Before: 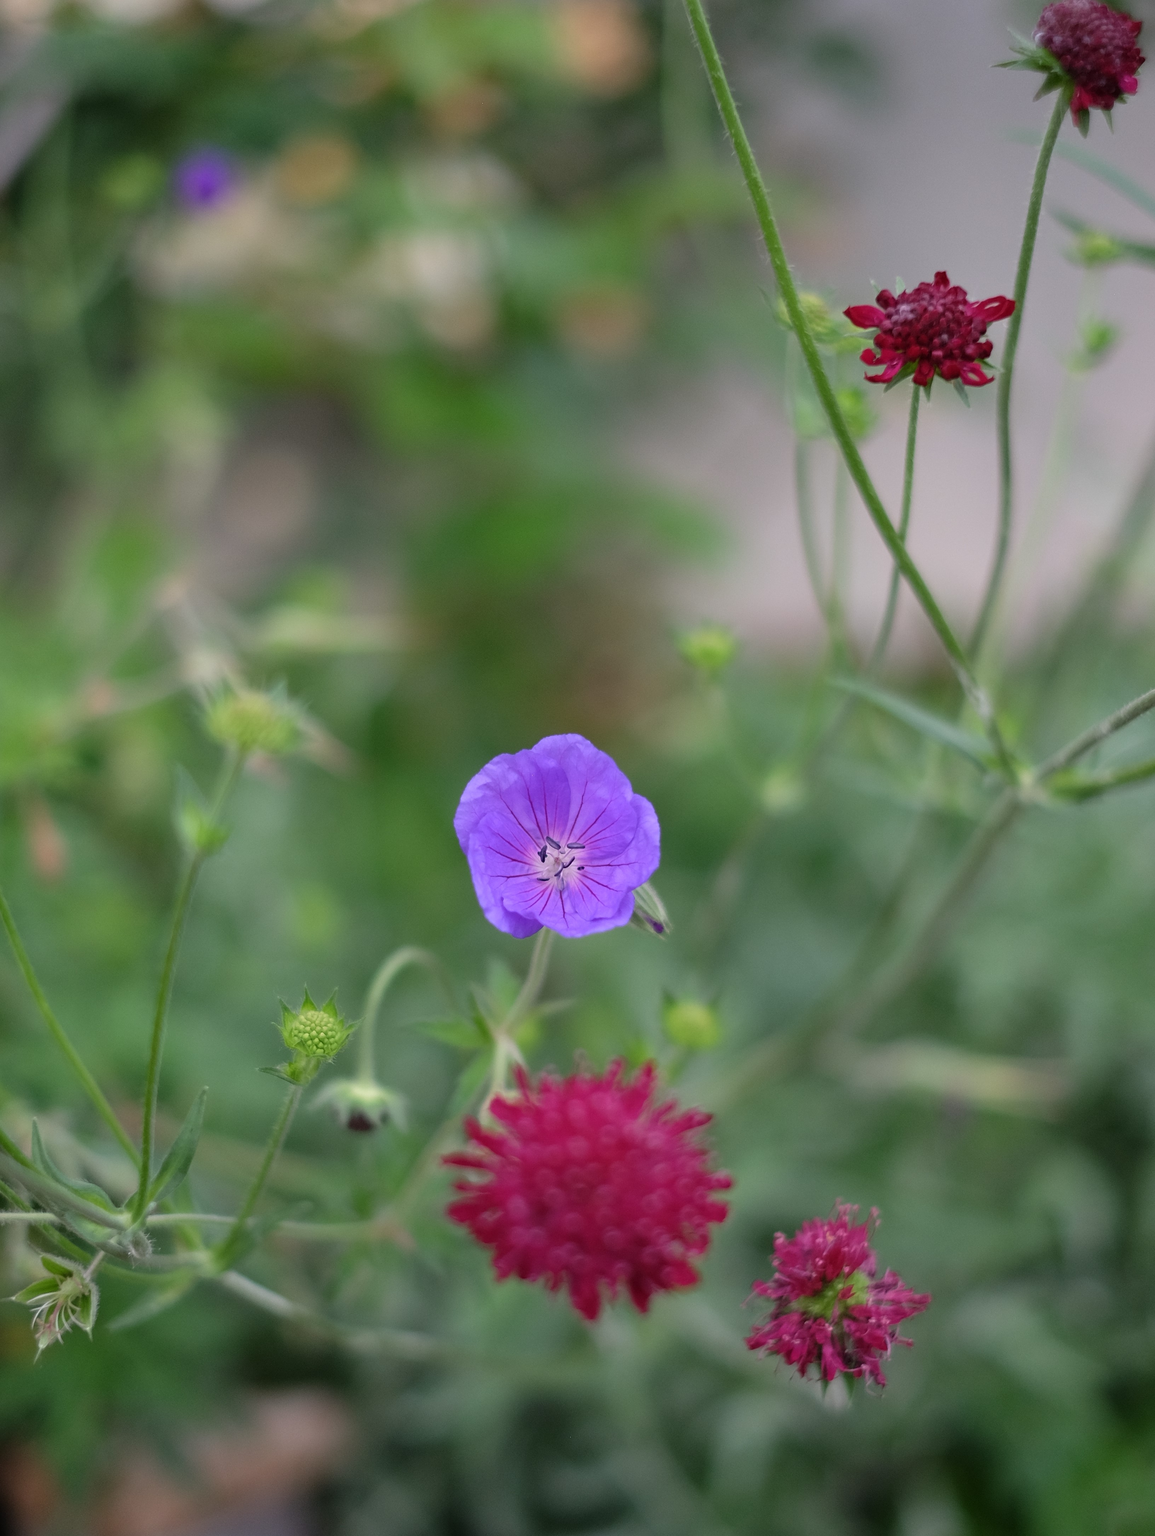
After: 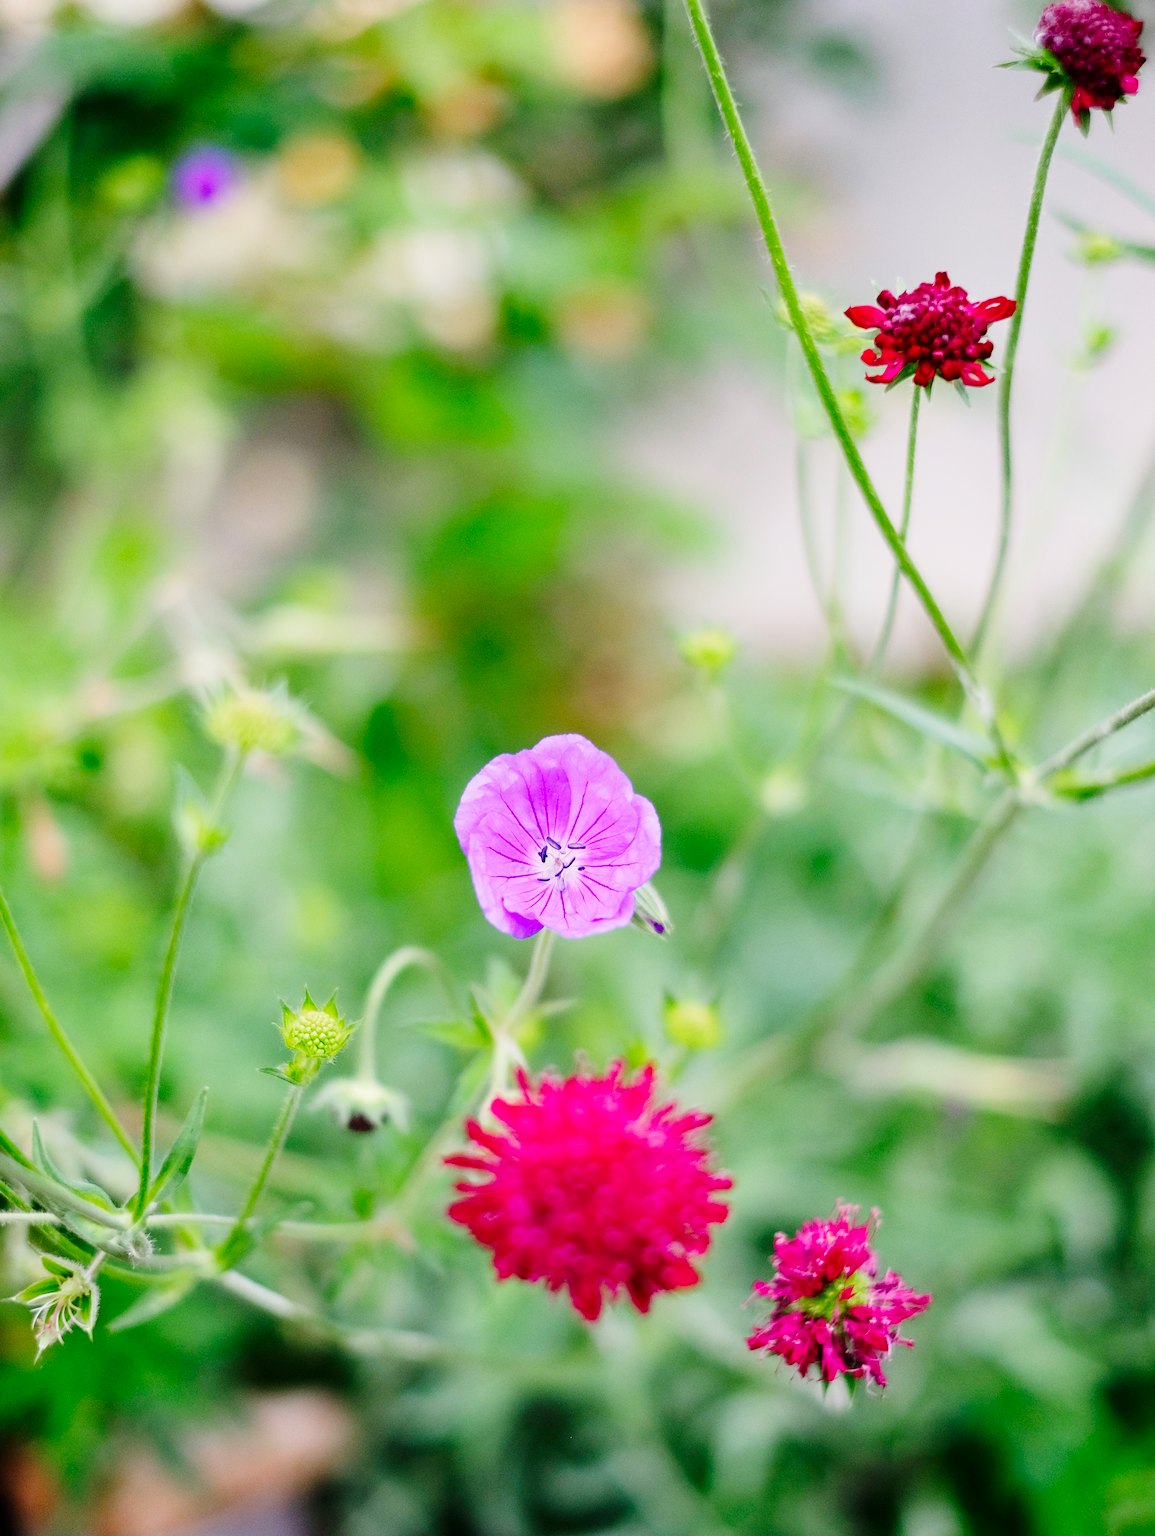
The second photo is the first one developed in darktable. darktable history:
contrast brightness saturation: contrast 0.045, saturation 0.15
tone curve: curves: ch0 [(0, 0) (0.004, 0) (0.133, 0.071) (0.325, 0.456) (0.832, 0.957) (1, 1)], preserve colors none
